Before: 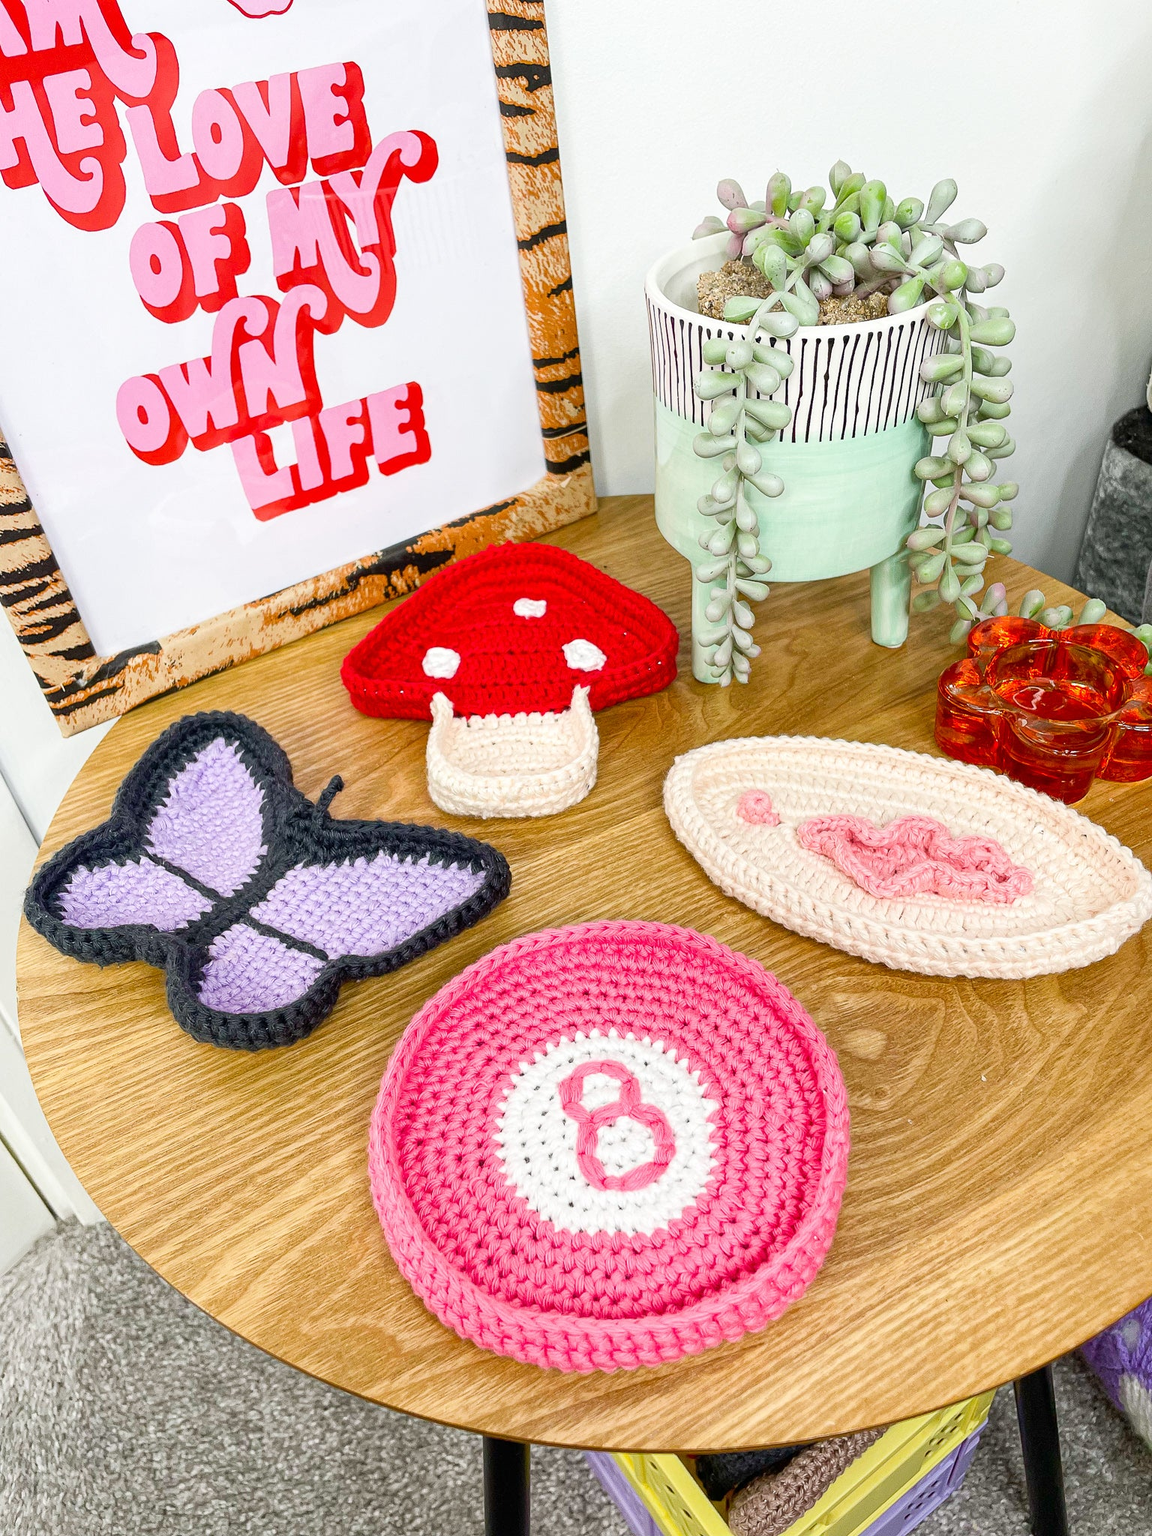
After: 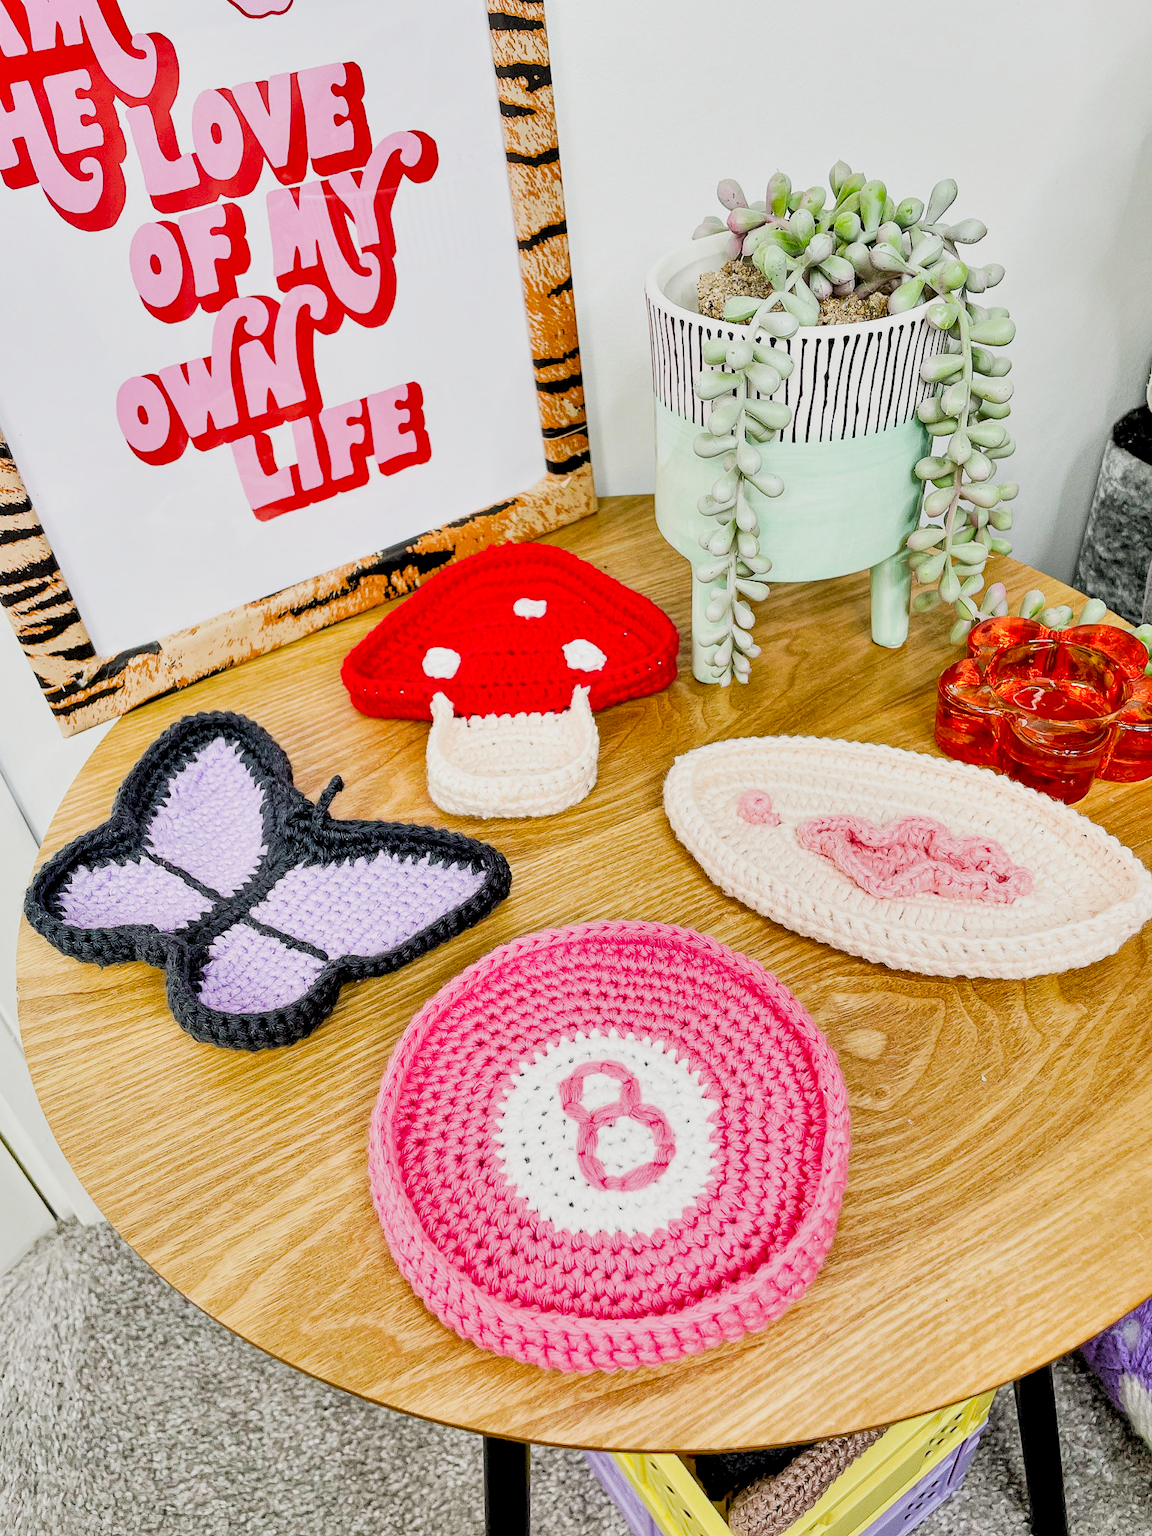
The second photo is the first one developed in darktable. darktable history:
shadows and highlights: soften with gaussian
filmic rgb: black relative exposure -6.68 EV, white relative exposure 4.56 EV, hardness 3.25
levels: levels [0.073, 0.497, 0.972]
tone curve: curves: ch0 [(0, 0) (0.003, 0.019) (0.011, 0.022) (0.025, 0.025) (0.044, 0.04) (0.069, 0.069) (0.1, 0.108) (0.136, 0.152) (0.177, 0.199) (0.224, 0.26) (0.277, 0.321) (0.335, 0.392) (0.399, 0.472) (0.468, 0.547) (0.543, 0.624) (0.623, 0.713) (0.709, 0.786) (0.801, 0.865) (0.898, 0.939) (1, 1)], preserve colors none
